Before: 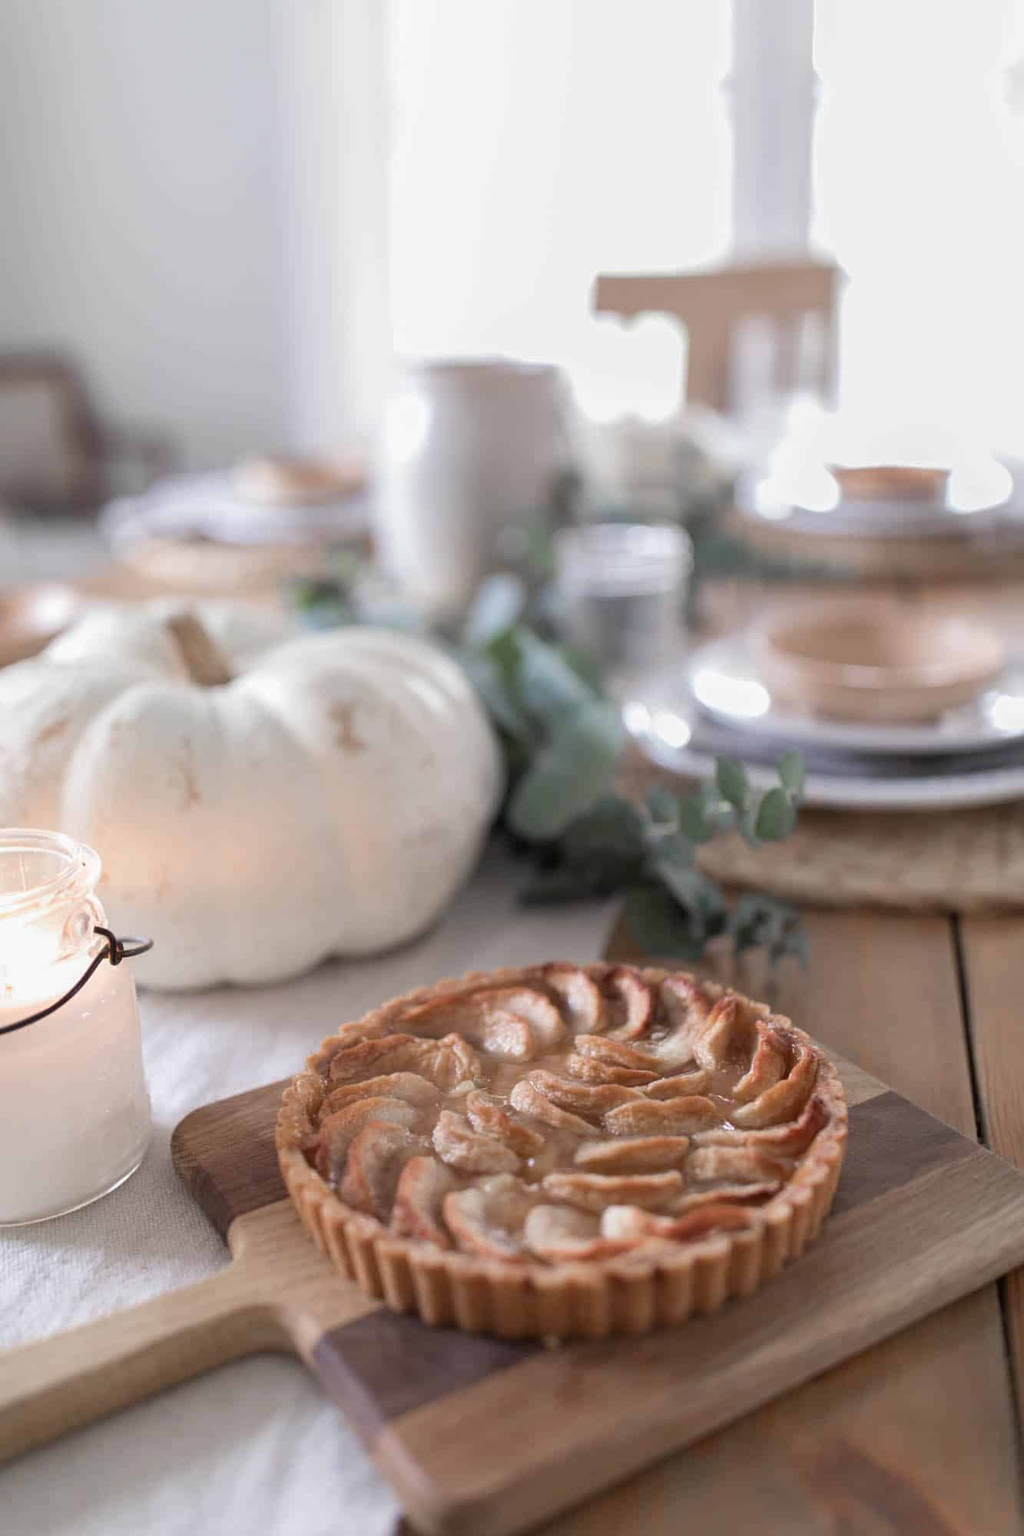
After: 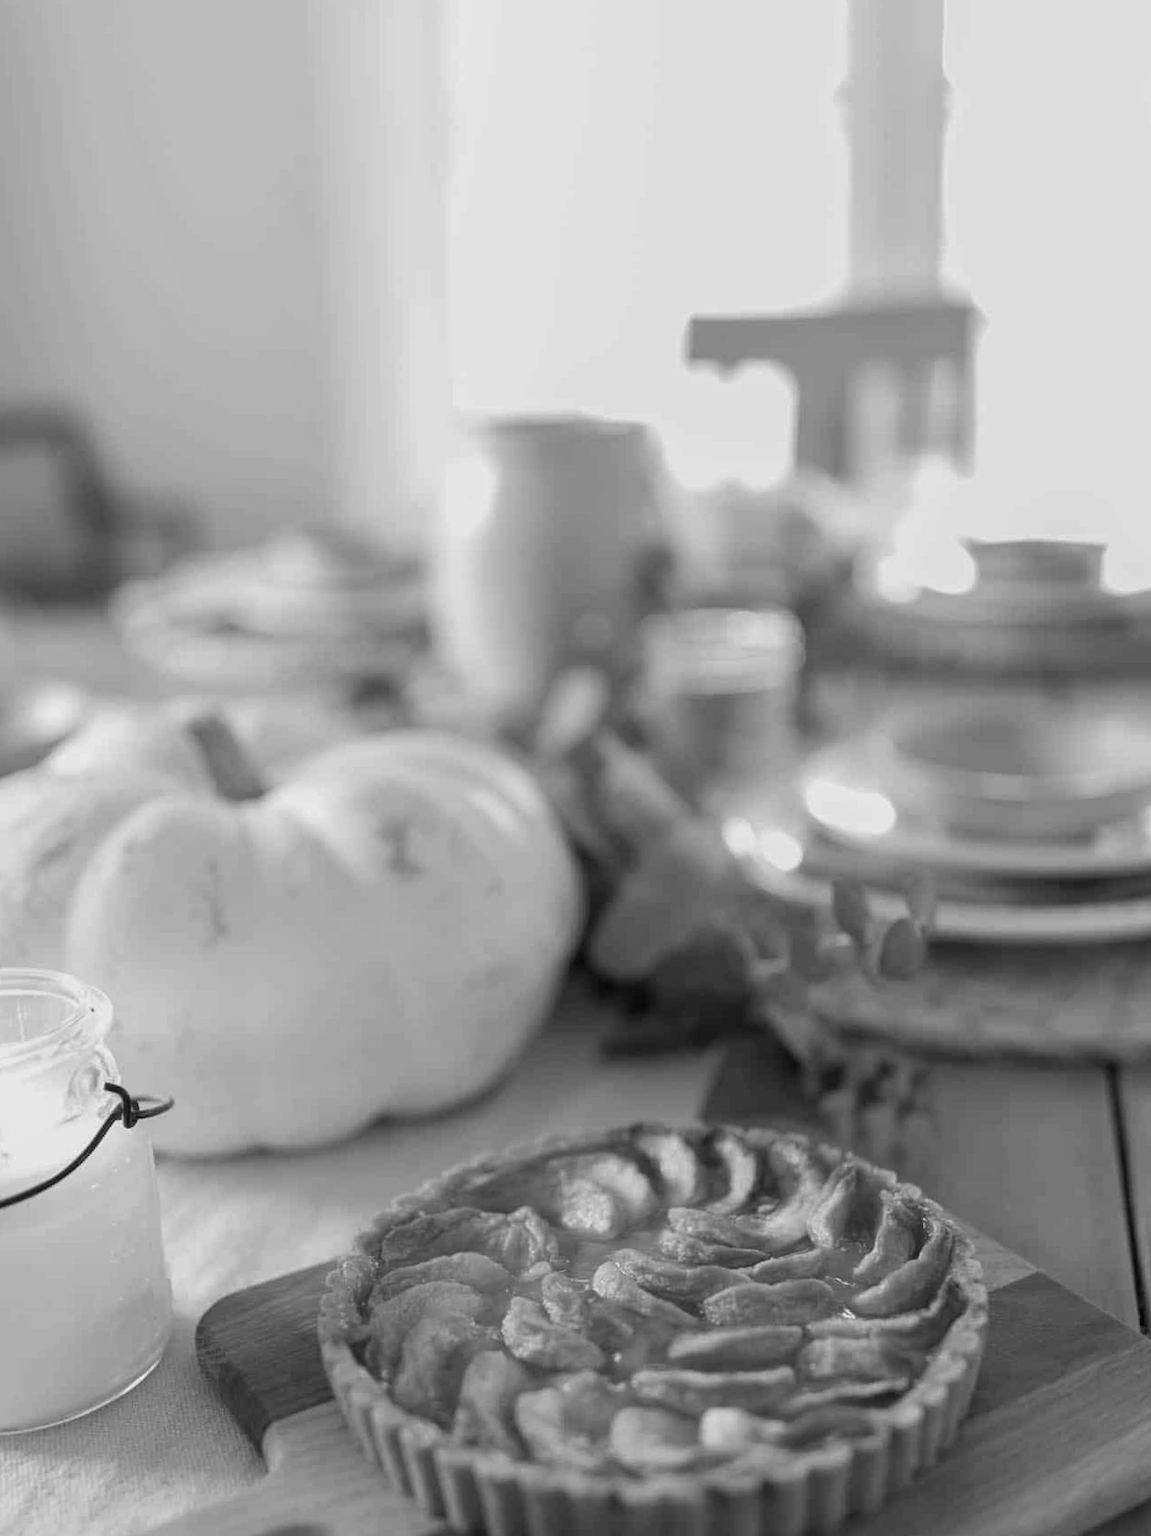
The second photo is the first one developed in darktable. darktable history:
crop and rotate: angle 0.2°, left 0.275%, right 3.127%, bottom 14.18%
monochrome: a -92.57, b 58.91
